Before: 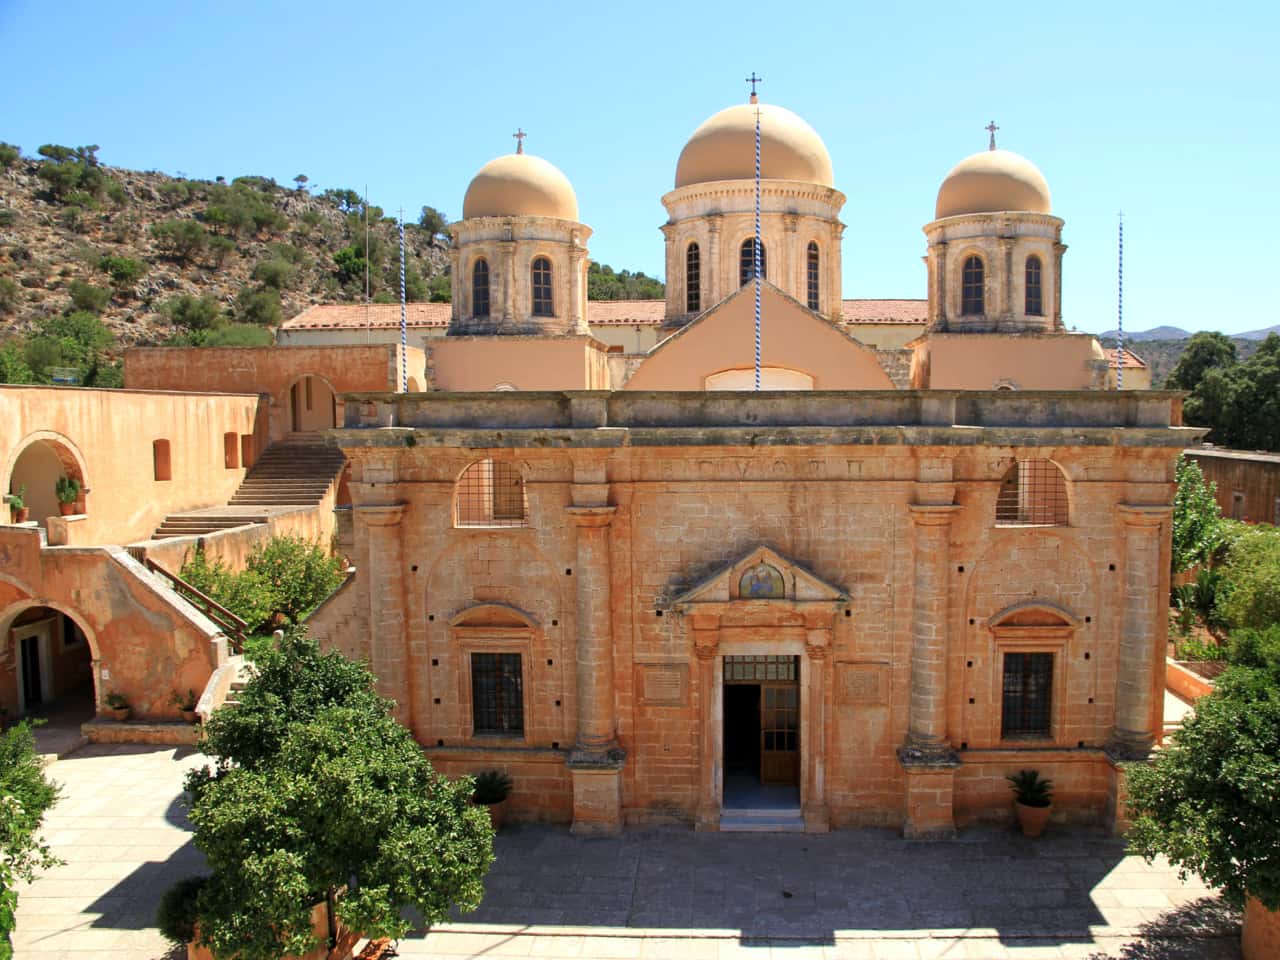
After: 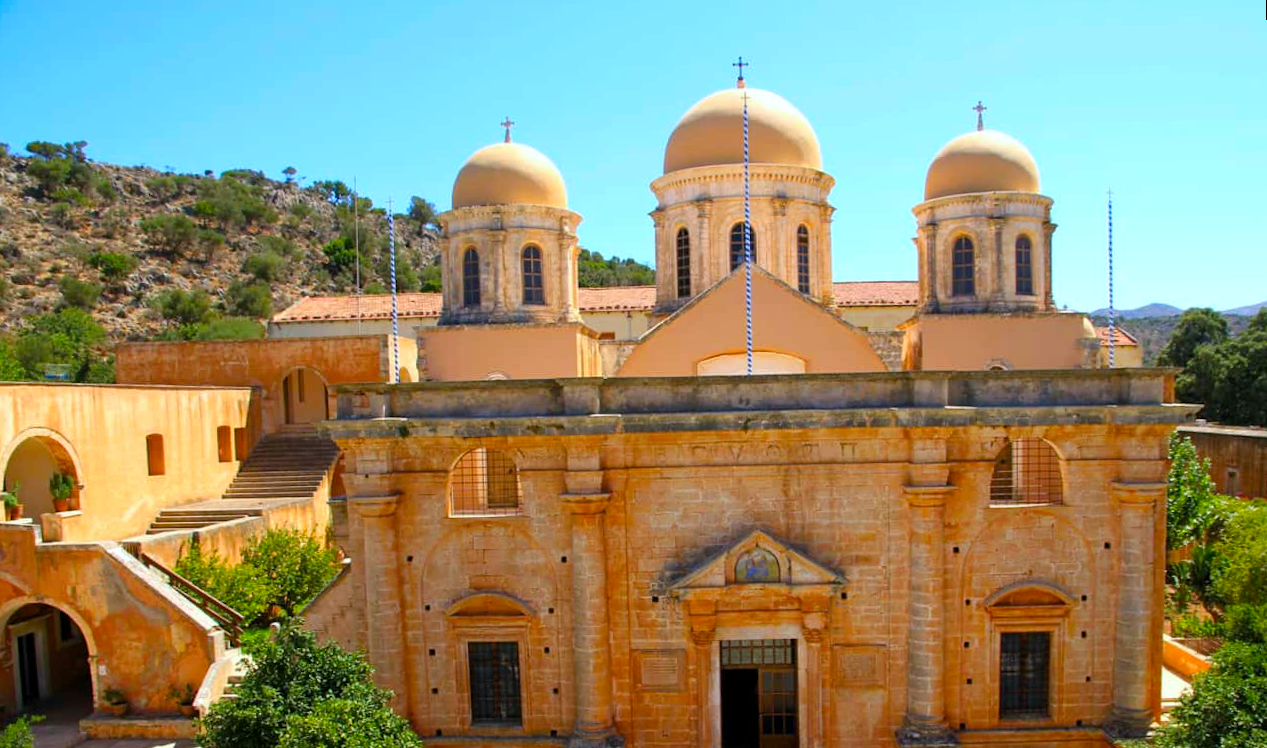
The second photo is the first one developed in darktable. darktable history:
rotate and perspective: rotation -1°, crop left 0.011, crop right 0.989, crop top 0.025, crop bottom 0.975
color balance rgb: linear chroma grading › global chroma 15%, perceptual saturation grading › global saturation 30%
crop: bottom 19.644%
white balance: red 0.983, blue 1.036
